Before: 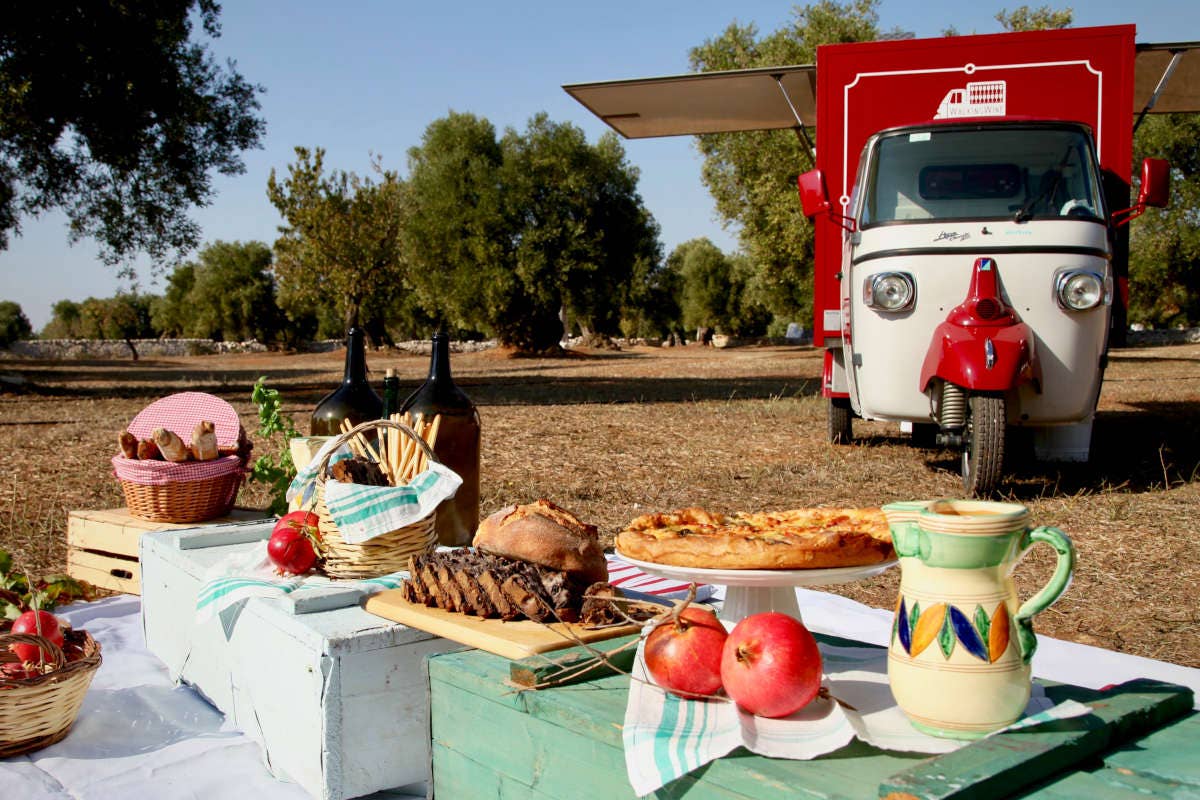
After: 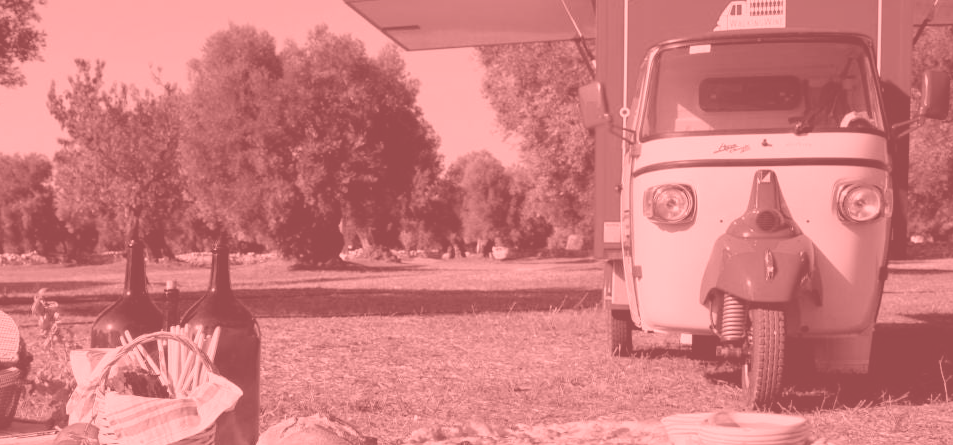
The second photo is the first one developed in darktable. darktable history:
contrast brightness saturation: saturation 0.1
crop: left 18.38%, top 11.092%, right 2.134%, bottom 33.217%
colorize: saturation 51%, source mix 50.67%, lightness 50.67%
